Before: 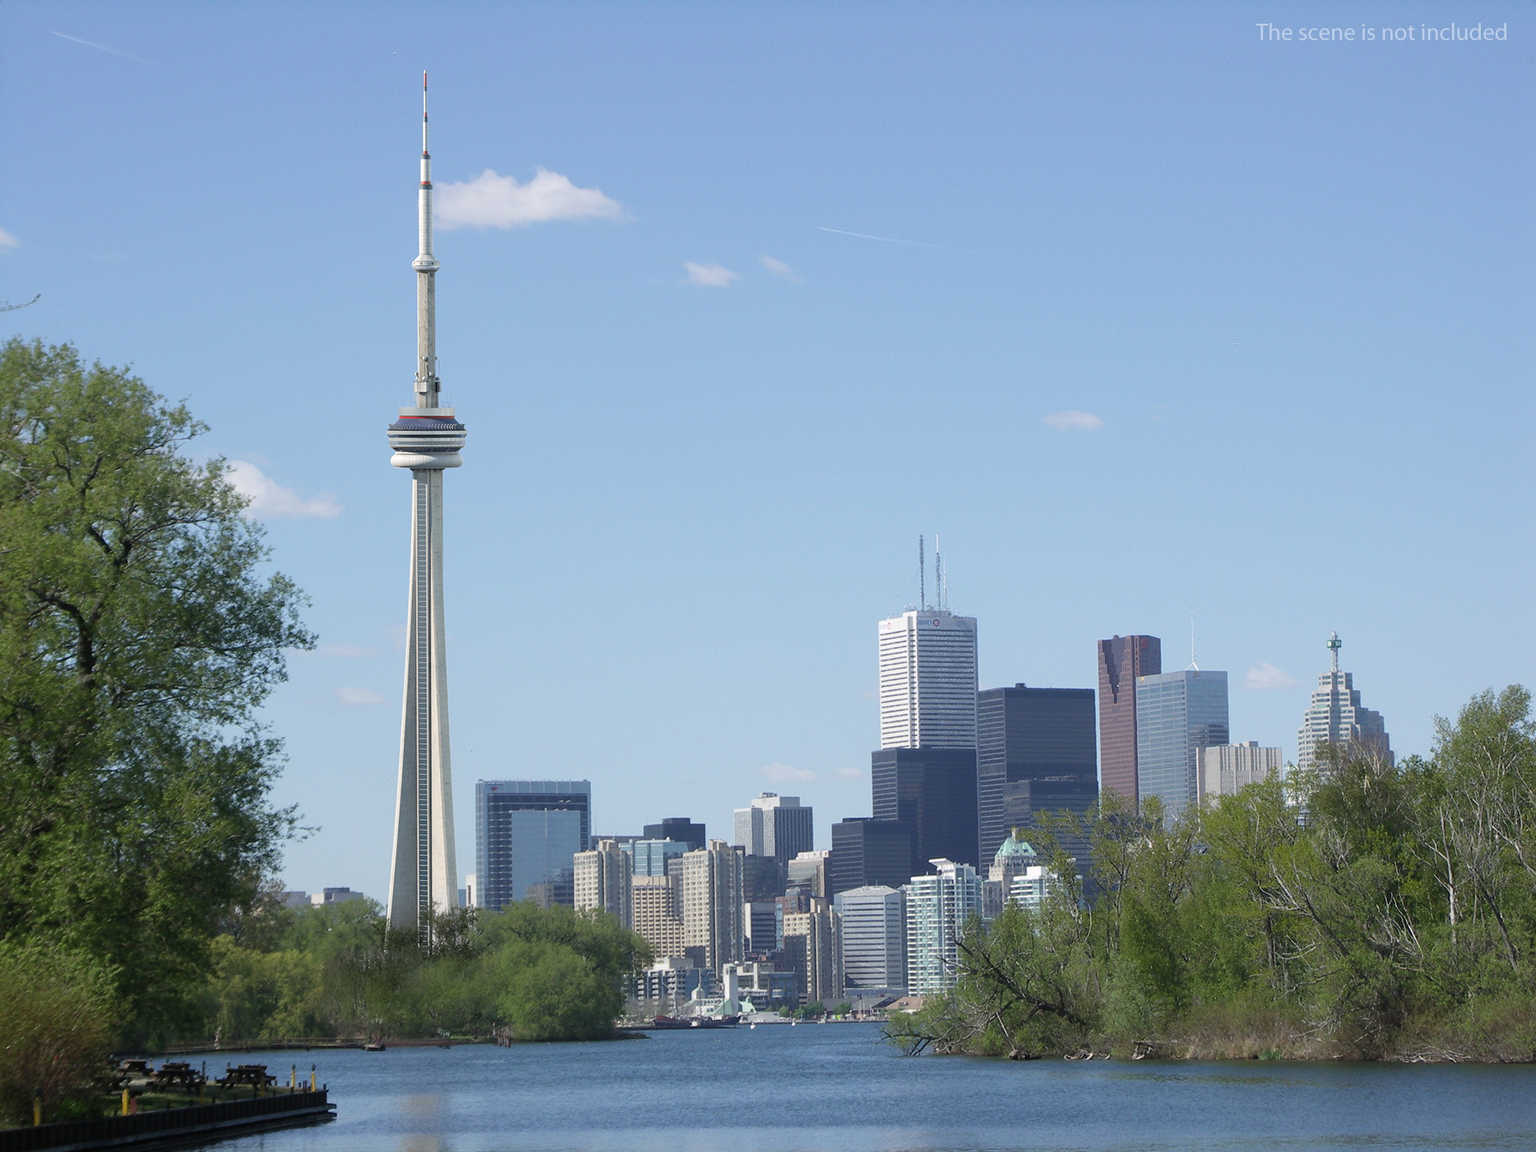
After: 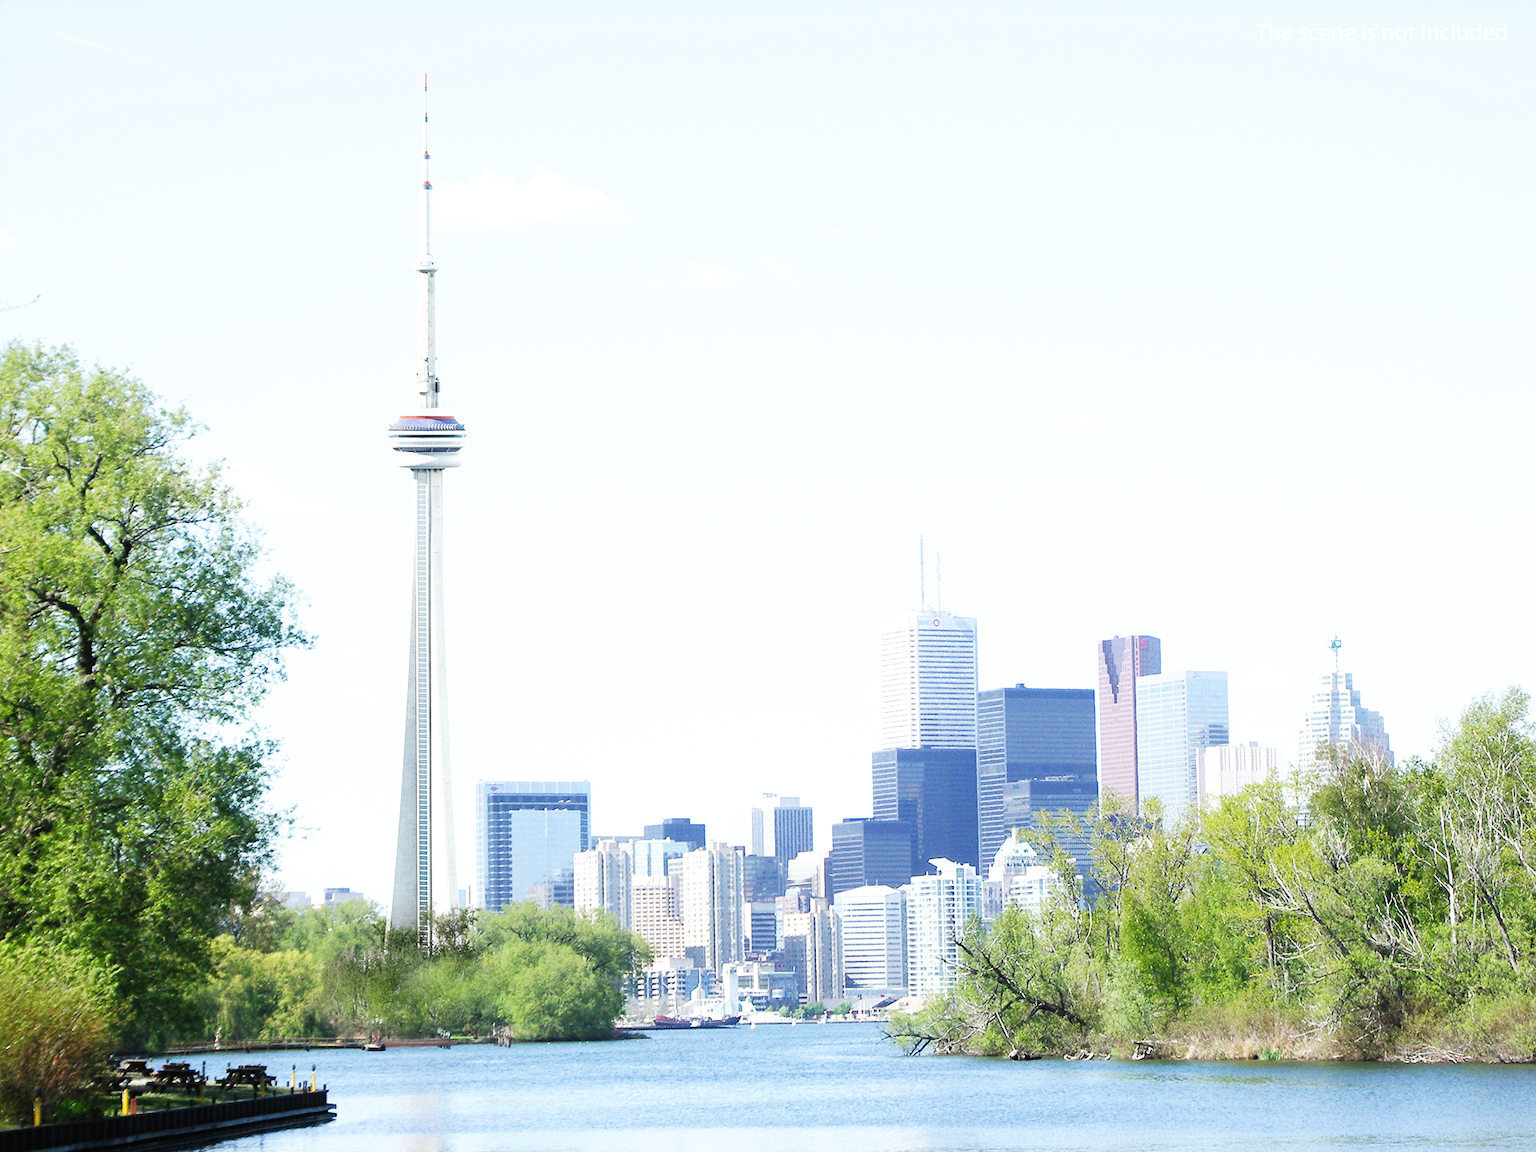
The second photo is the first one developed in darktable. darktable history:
base curve: curves: ch0 [(0, 0) (0.007, 0.004) (0.027, 0.03) (0.046, 0.07) (0.207, 0.54) (0.442, 0.872) (0.673, 0.972) (1, 1)], preserve colors none
exposure: black level correction 0, exposure 0.7 EV, compensate exposure bias true, compensate highlight preservation false
